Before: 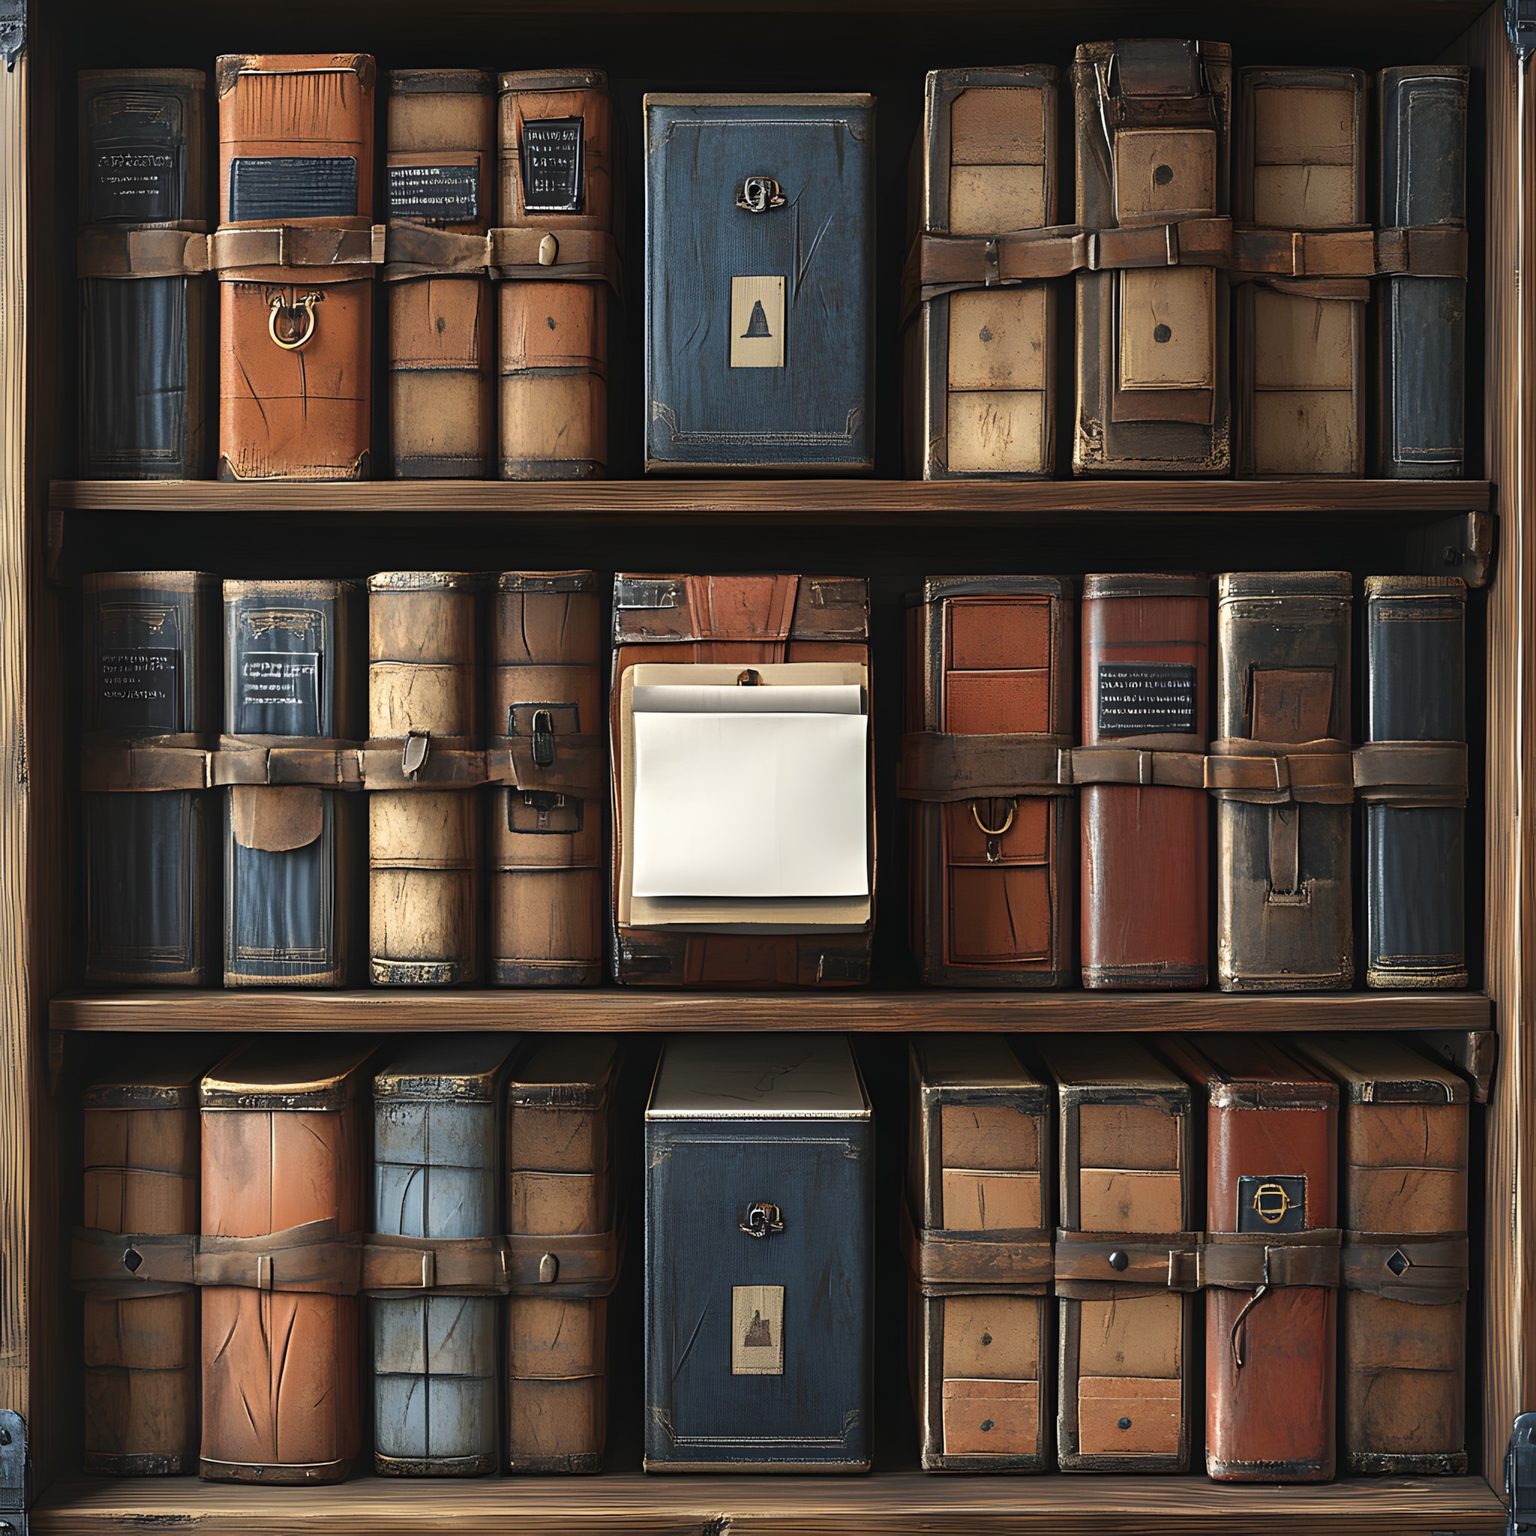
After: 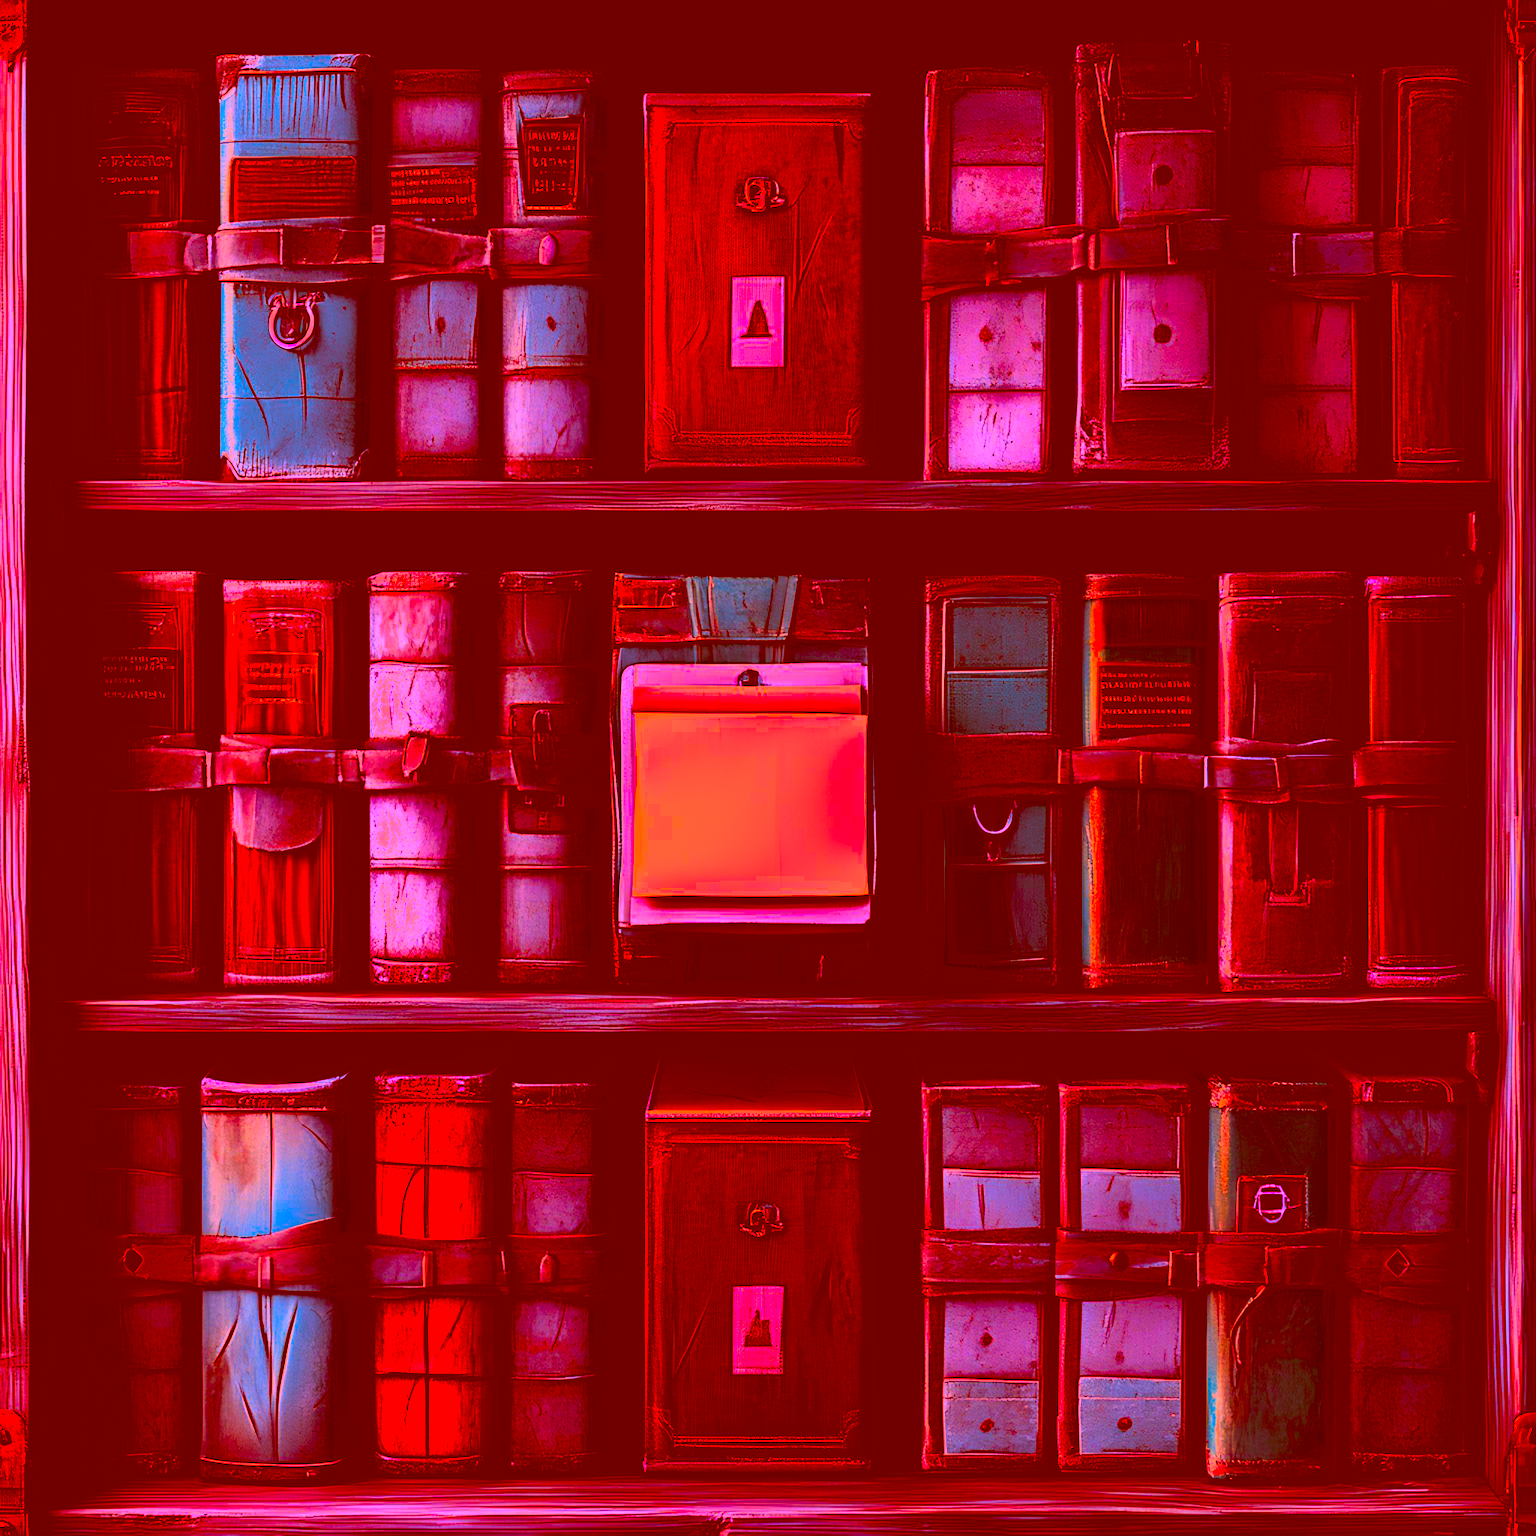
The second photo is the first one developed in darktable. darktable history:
color balance rgb: power › chroma 0.683%, power › hue 60°, perceptual saturation grading › global saturation 24.951%, perceptual brilliance grading › global brilliance 15.061%, perceptual brilliance grading › shadows -34.289%, global vibrance 20%
filmic rgb: black relative exposure -5.77 EV, white relative exposure 3.39 EV, hardness 3.68
color correction: highlights a* -39.42, highlights b* -39.23, shadows a* -39.58, shadows b* -39.44, saturation -2.96
haze removal: strength 0.419, compatibility mode true, adaptive false
shadows and highlights: shadows 3.58, highlights -16.64, soften with gaussian
